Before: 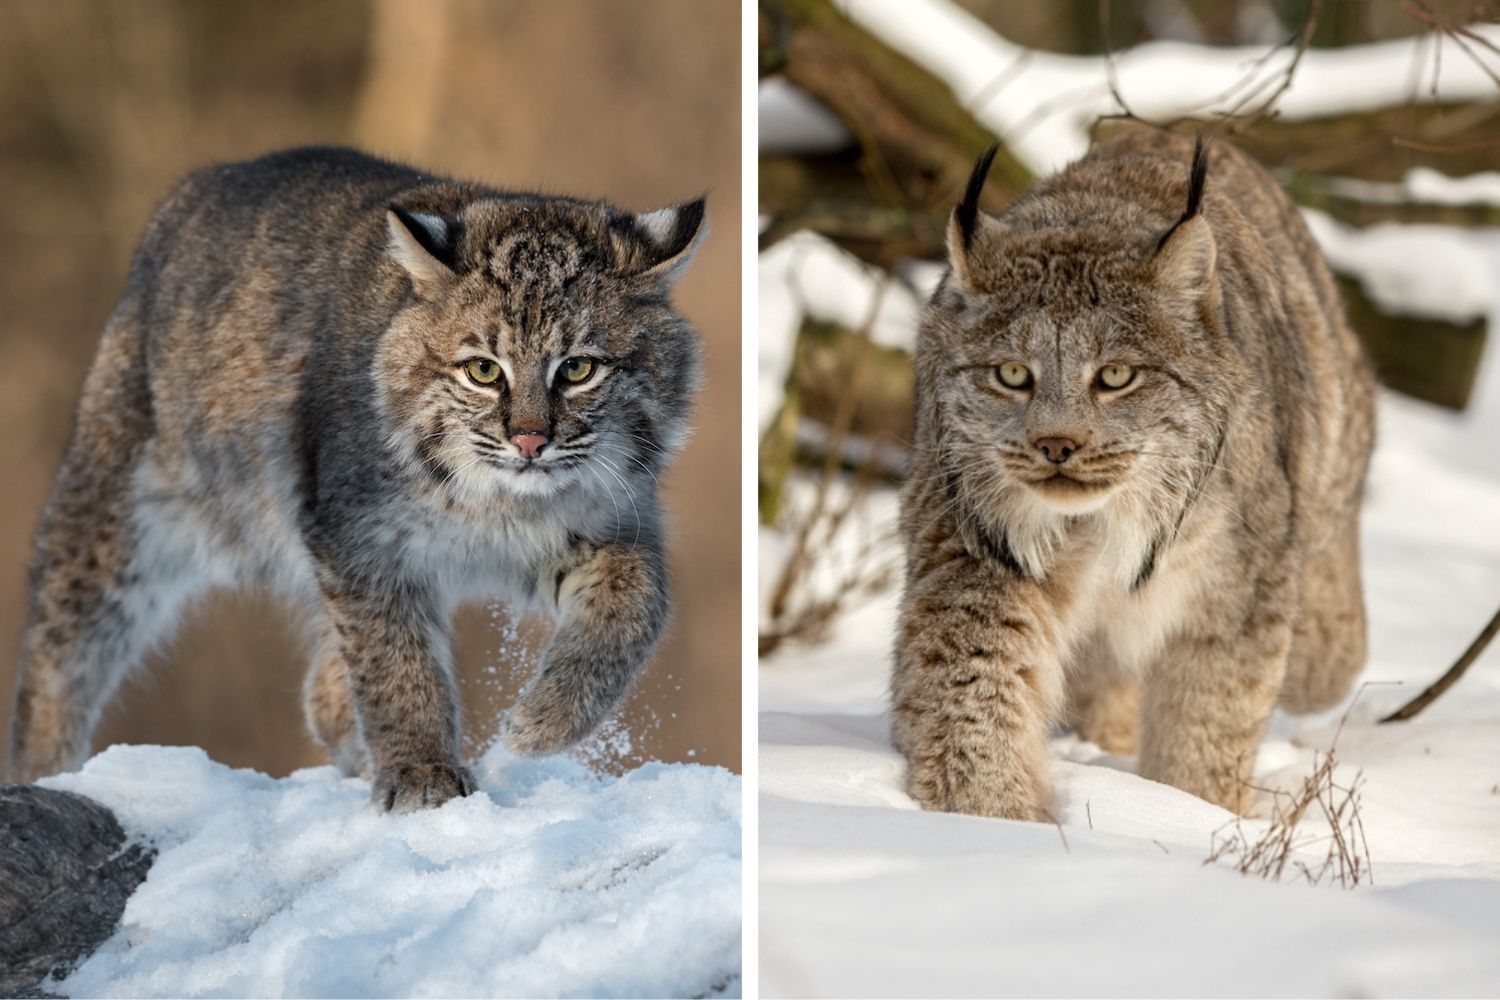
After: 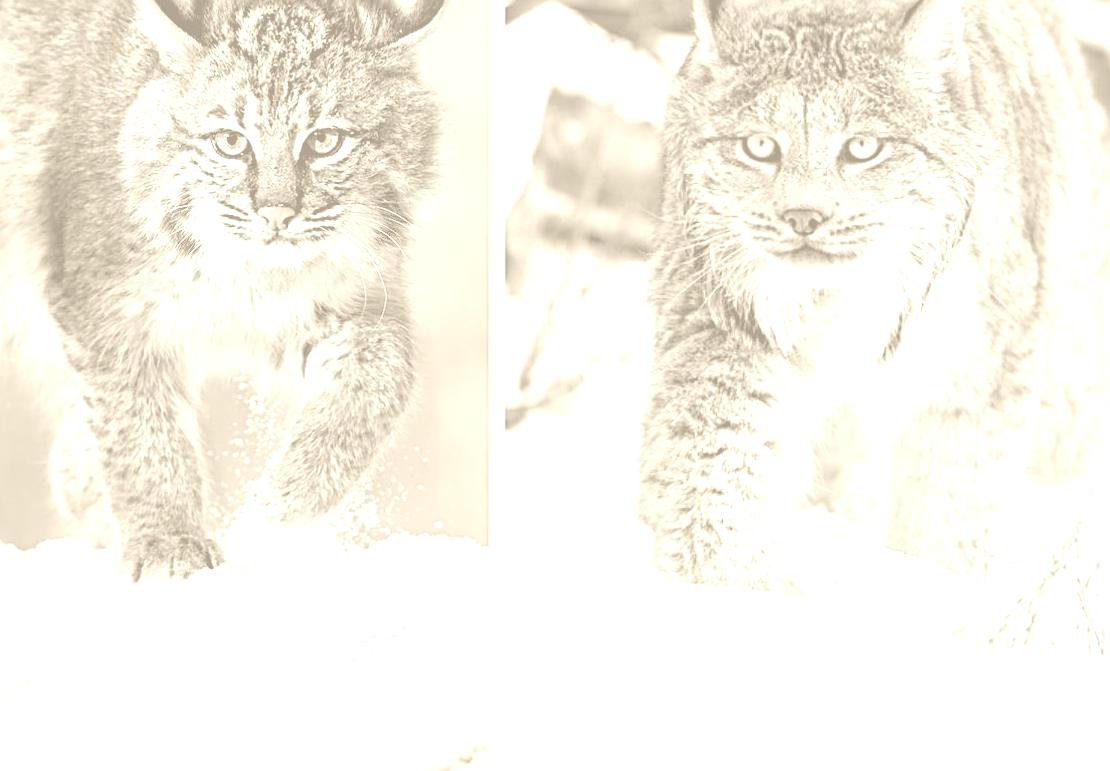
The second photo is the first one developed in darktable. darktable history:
sharpen: radius 2.531, amount 0.628
crop: left 16.871%, top 22.857%, right 9.116%
exposure: black level correction 0, exposure 0.7 EV, compensate exposure bias true, compensate highlight preservation false
tone equalizer: on, module defaults
color balance rgb: linear chroma grading › global chroma 6.48%, perceptual saturation grading › global saturation 12.96%, global vibrance 6.02%
local contrast: mode bilateral grid, contrast 20, coarseness 50, detail 120%, midtone range 0.2
colorize: hue 36°, saturation 71%, lightness 80.79%
